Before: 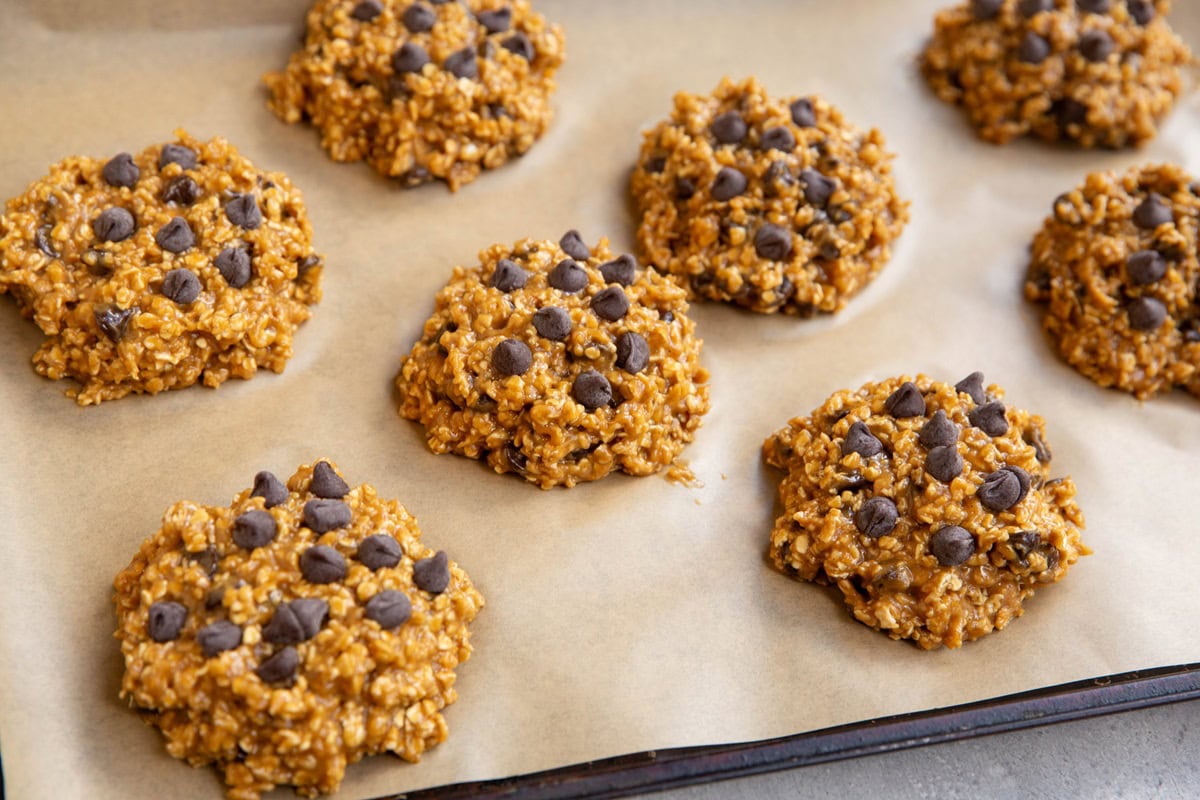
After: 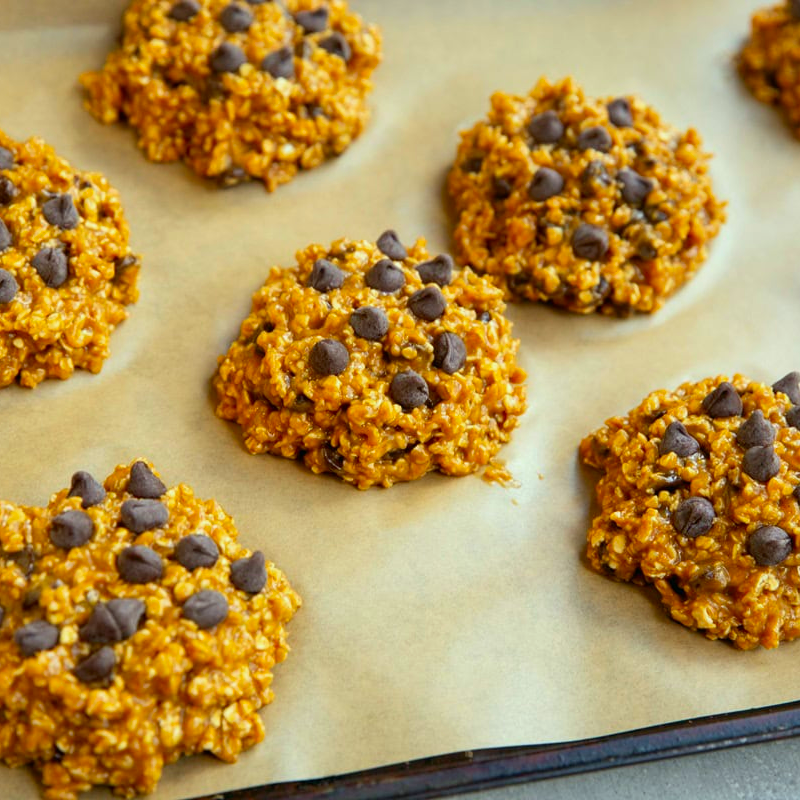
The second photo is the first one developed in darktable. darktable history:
crop and rotate: left 15.316%, right 17.943%
color correction: highlights a* -7.46, highlights b* 1.12, shadows a* -3.35, saturation 1.41
